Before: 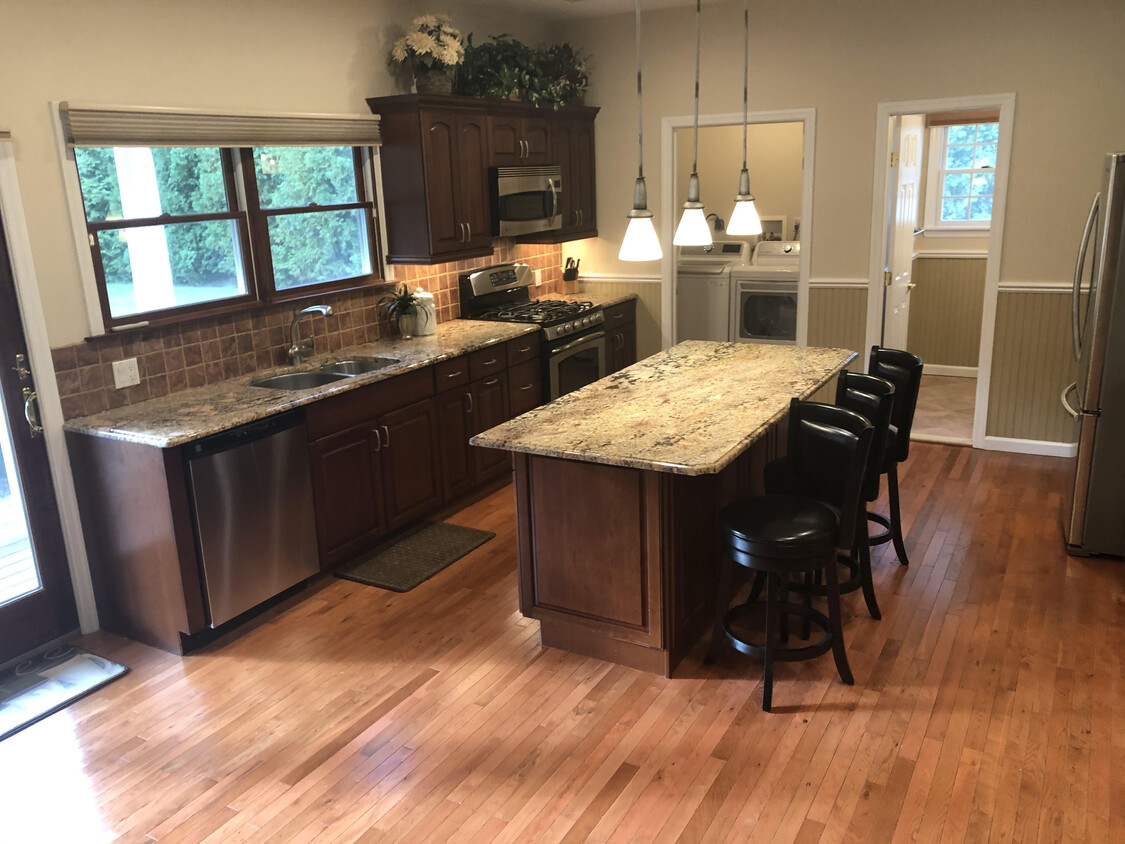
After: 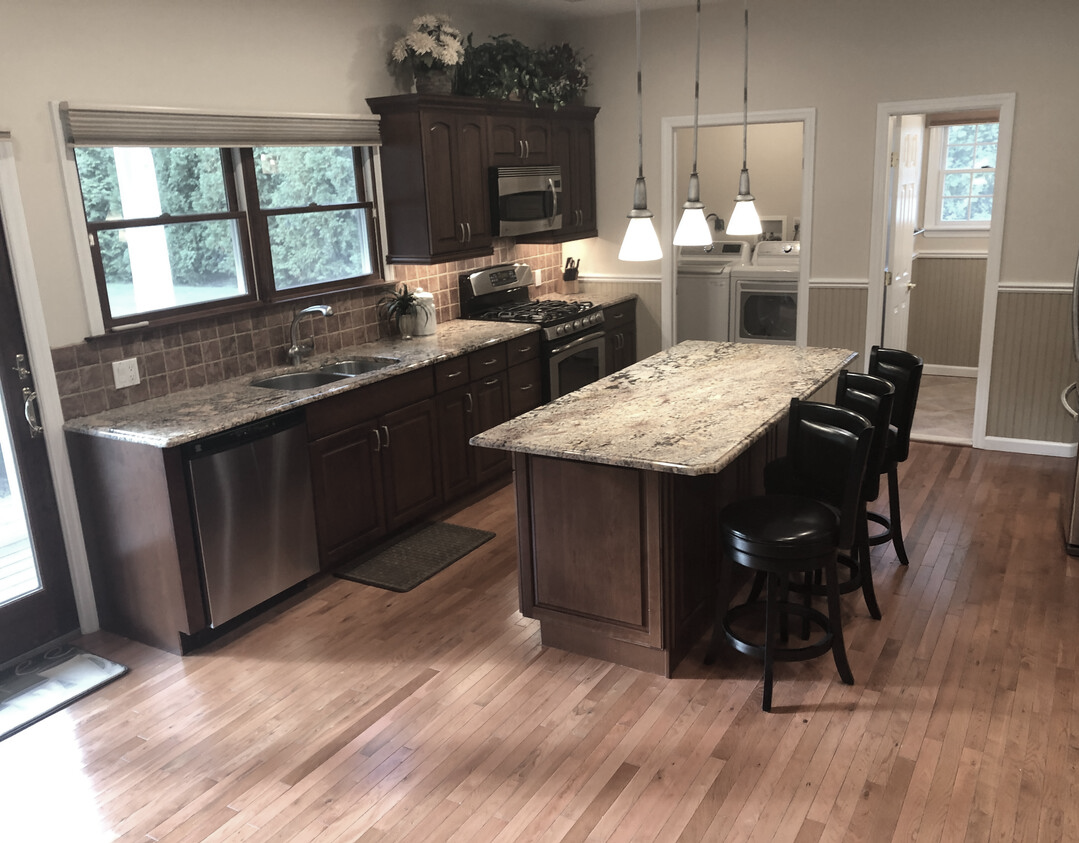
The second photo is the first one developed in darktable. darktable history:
color zones: curves: ch1 [(0, 0.292) (0.001, 0.292) (0.2, 0.264) (0.4, 0.248) (0.6, 0.248) (0.8, 0.264) (0.999, 0.292) (1, 0.292)], mix 20.2%
crop: right 4.082%, bottom 0.018%
